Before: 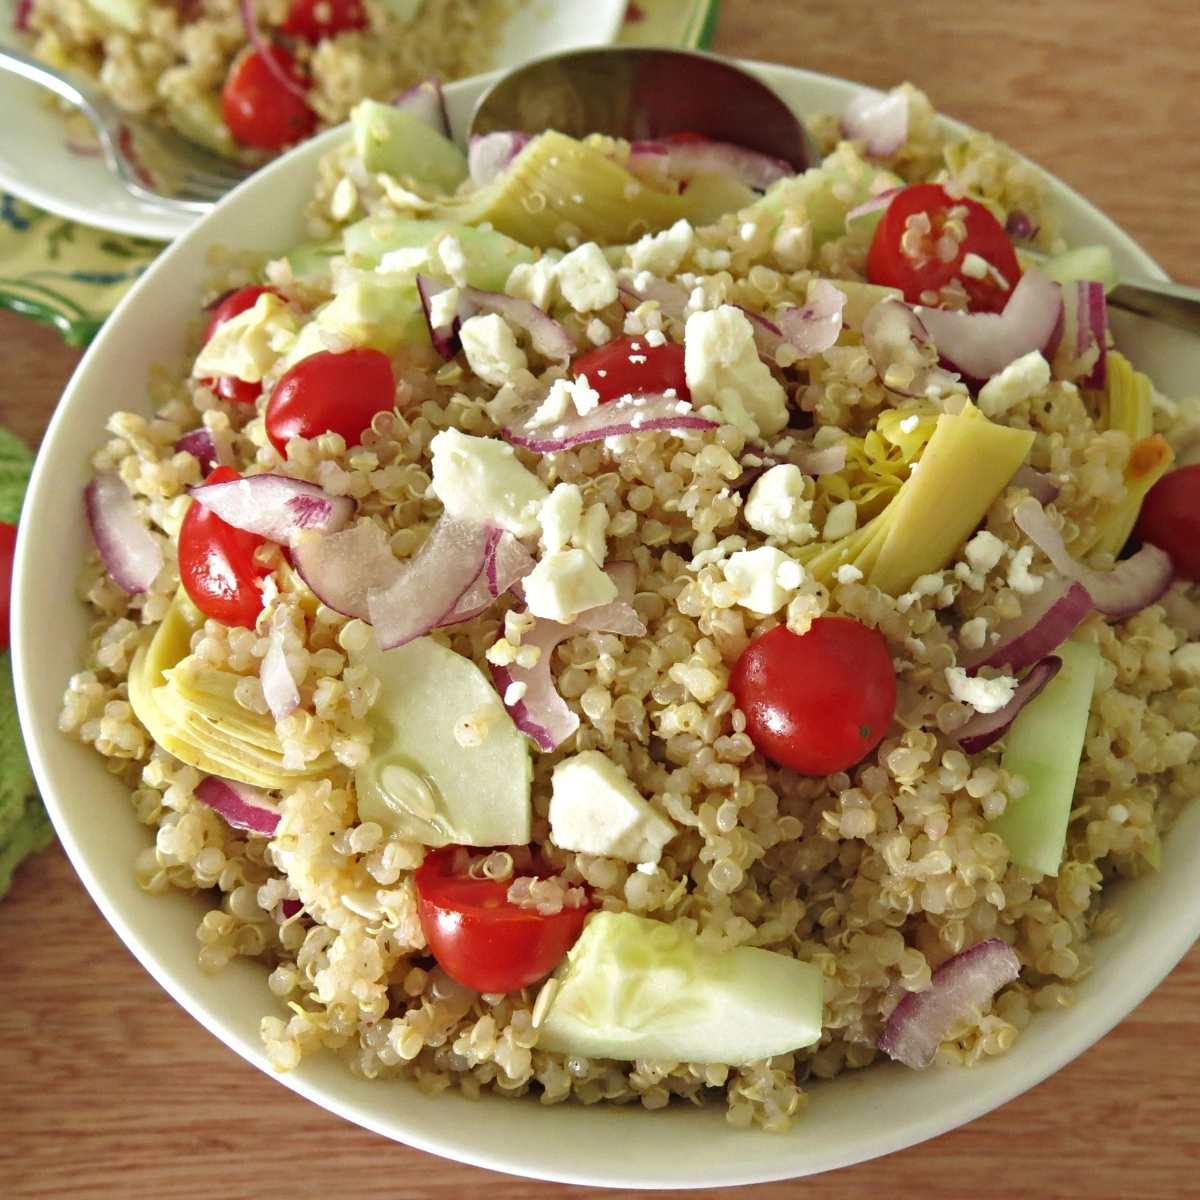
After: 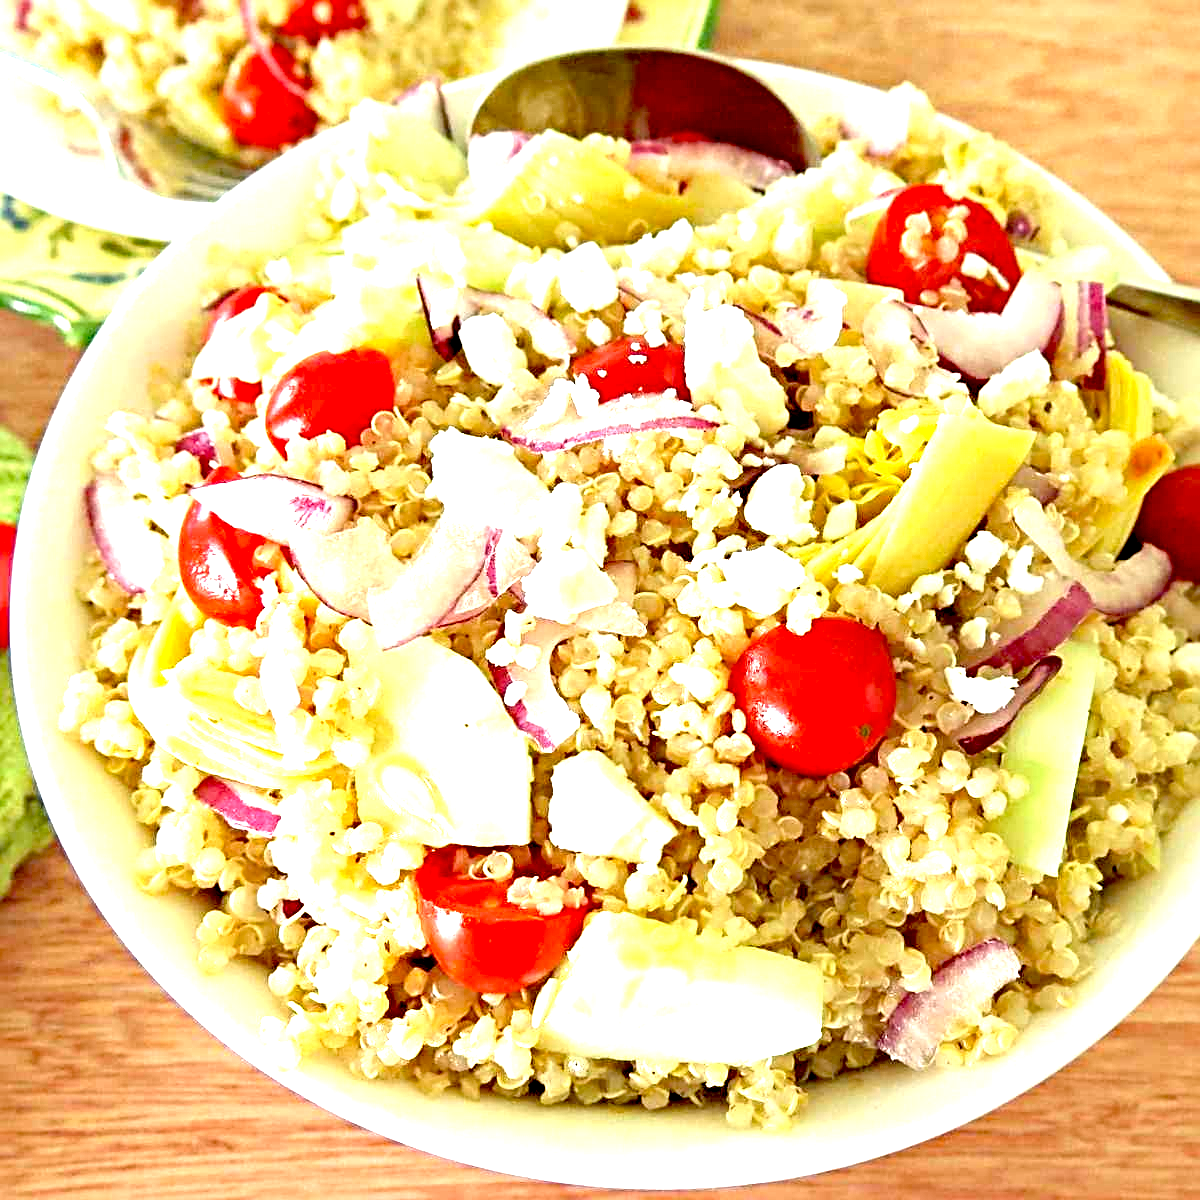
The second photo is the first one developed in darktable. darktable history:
sharpen: radius 3.088
exposure: black level correction 0.015, exposure 1.774 EV, compensate highlight preservation false
